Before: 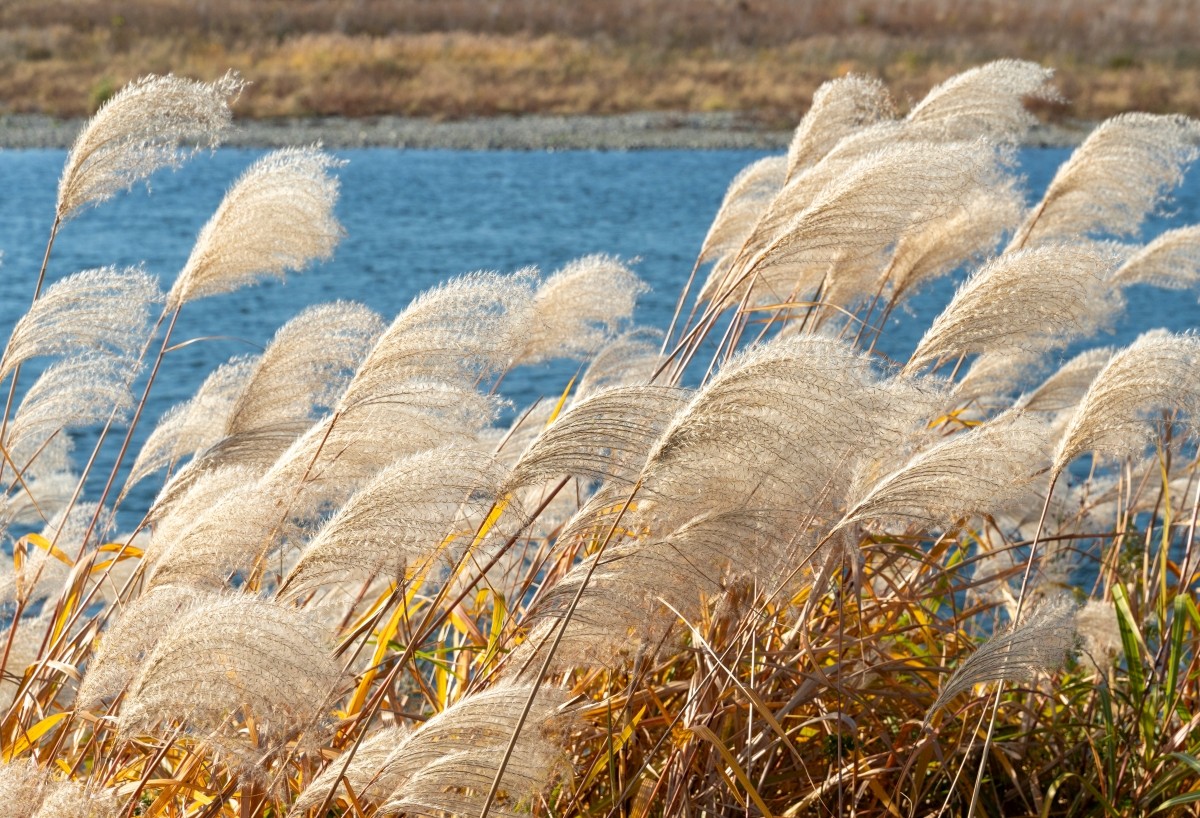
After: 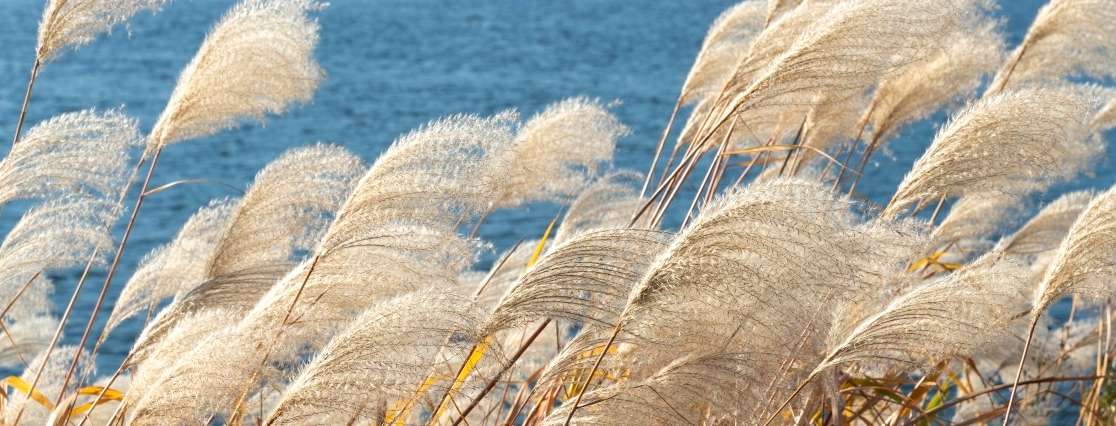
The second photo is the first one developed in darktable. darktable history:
levels: levels [0.026, 0.507, 0.987]
crop: left 1.744%, top 19.225%, right 5.069%, bottom 28.357%
